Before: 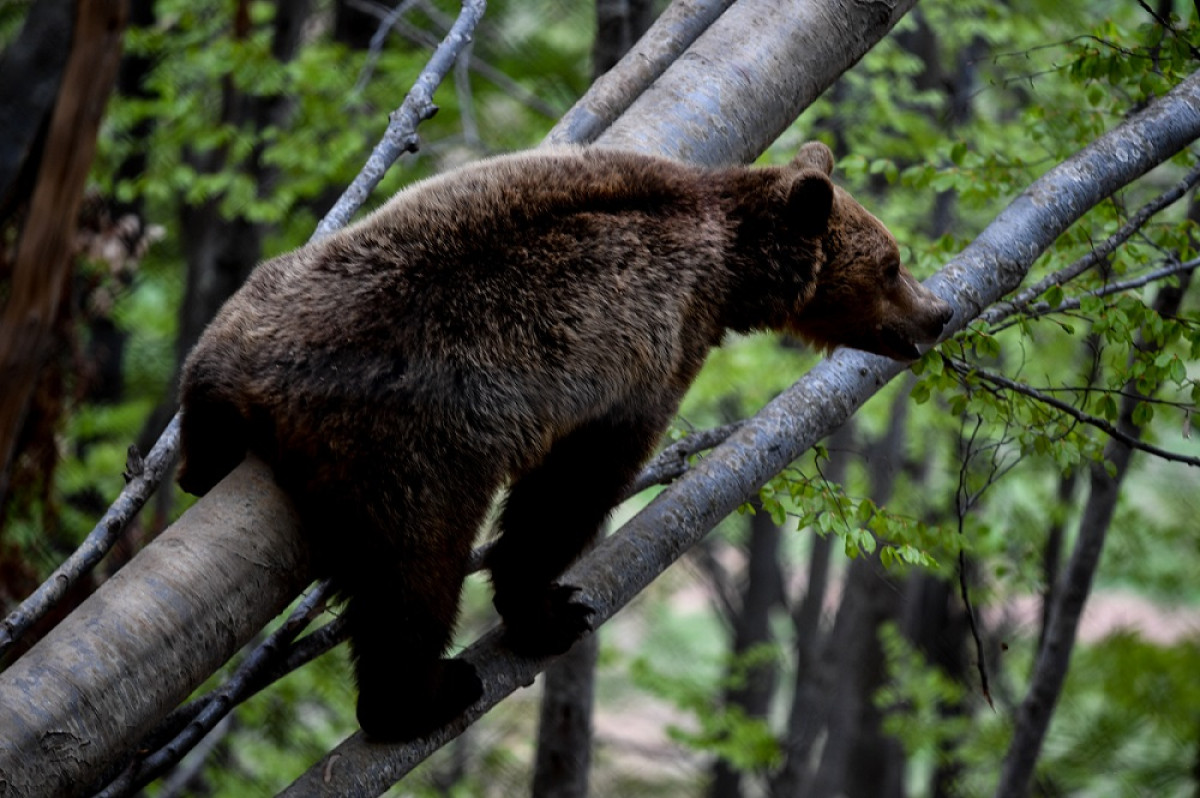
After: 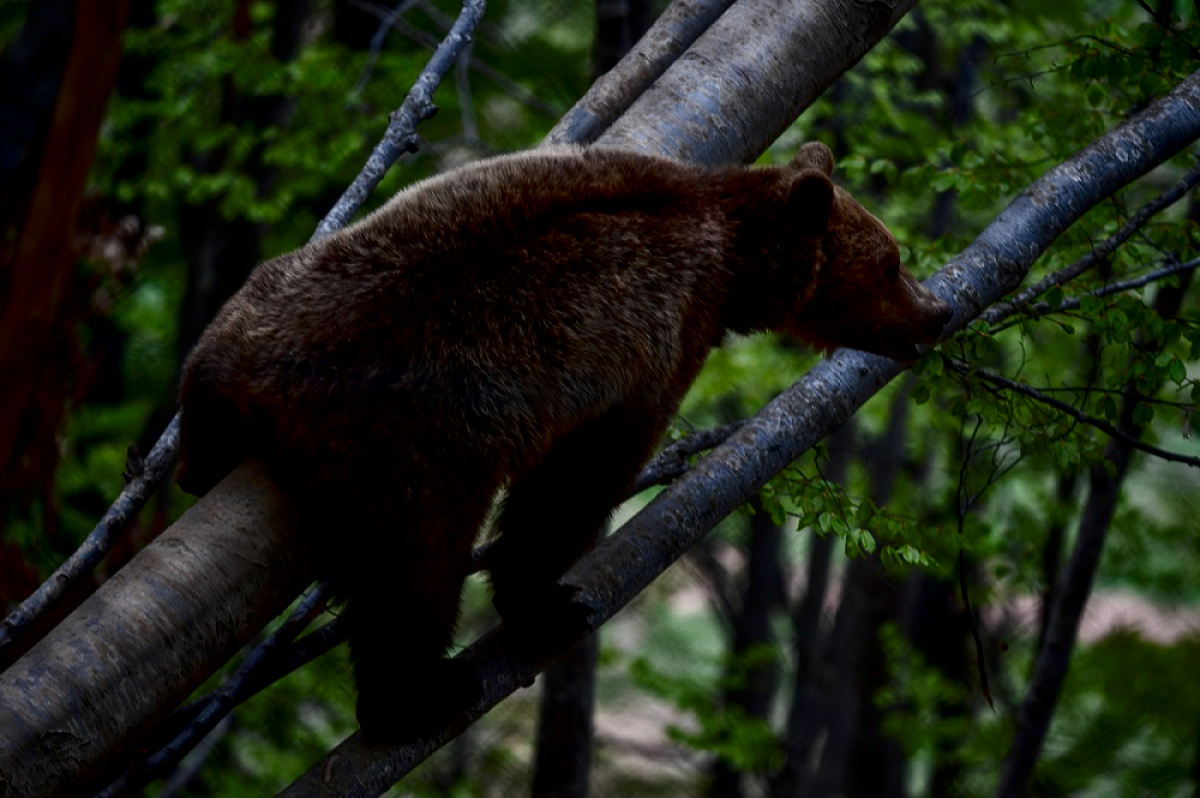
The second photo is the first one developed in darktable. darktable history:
contrast brightness saturation: brightness -0.502
